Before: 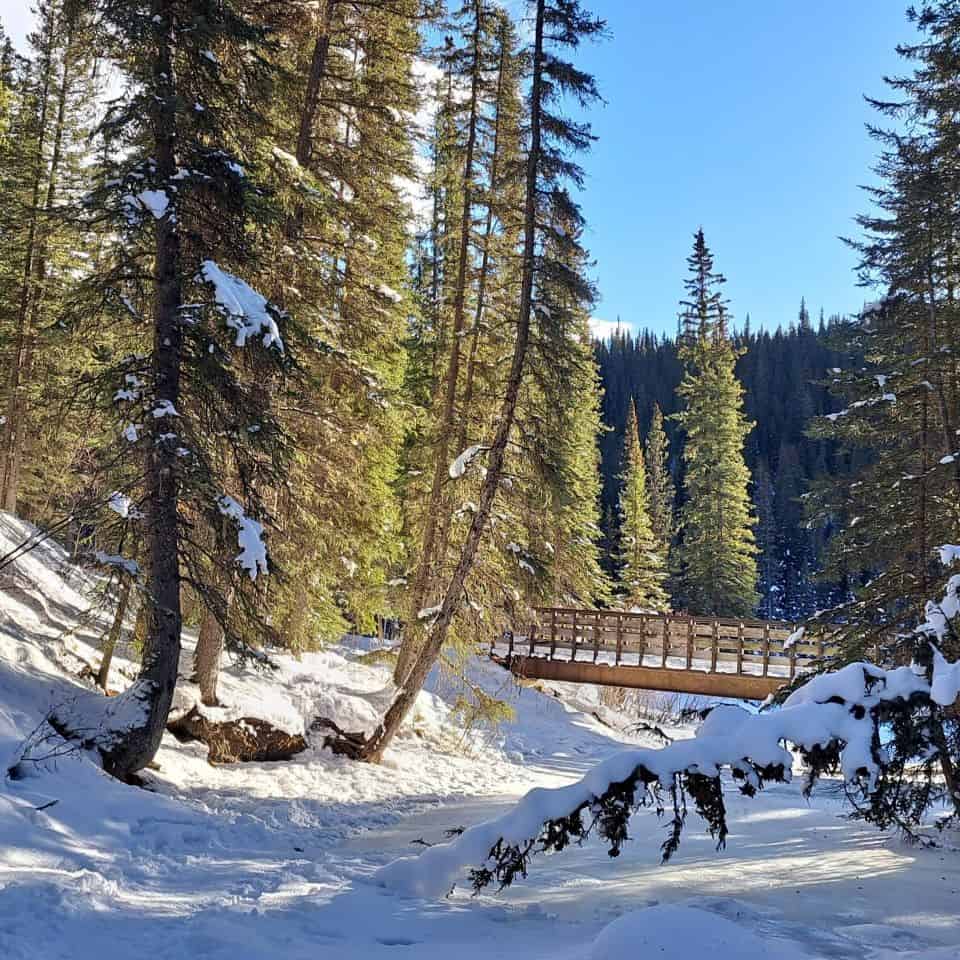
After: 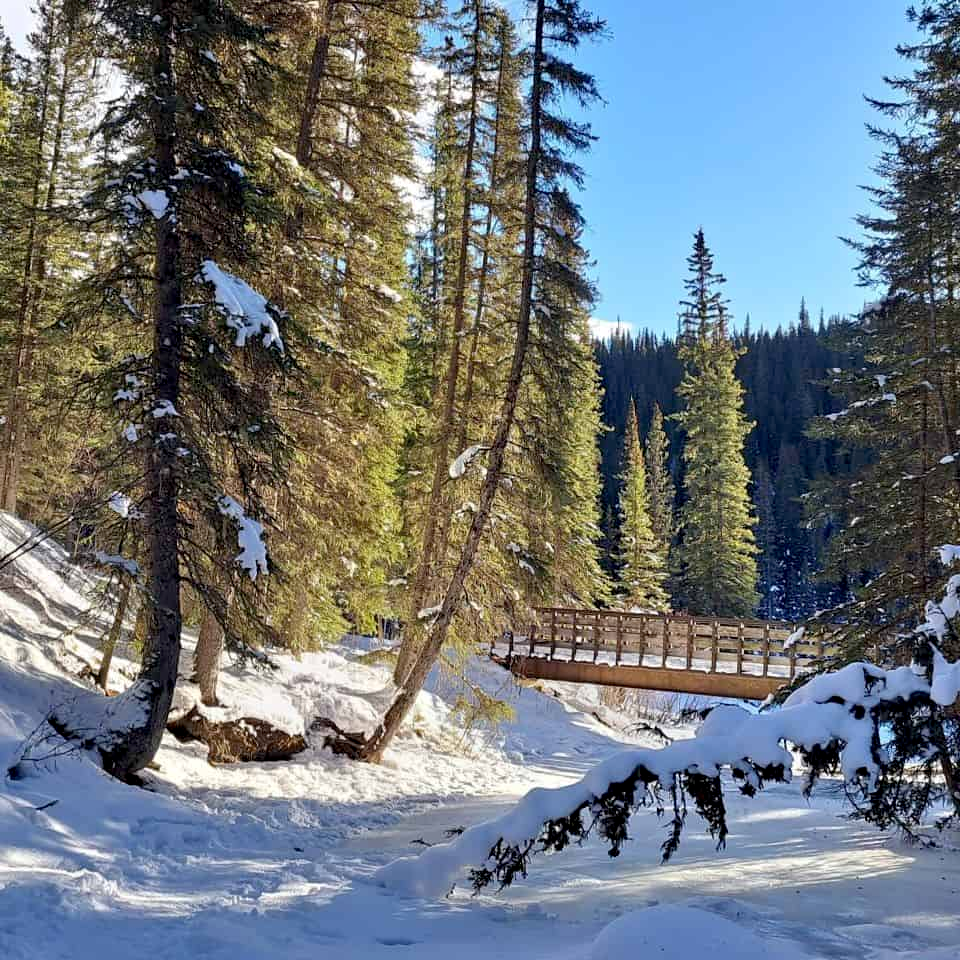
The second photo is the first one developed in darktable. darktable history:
exposure: black level correction 0.005, exposure 0.014 EV, compensate highlight preservation false
tone equalizer: on, module defaults
